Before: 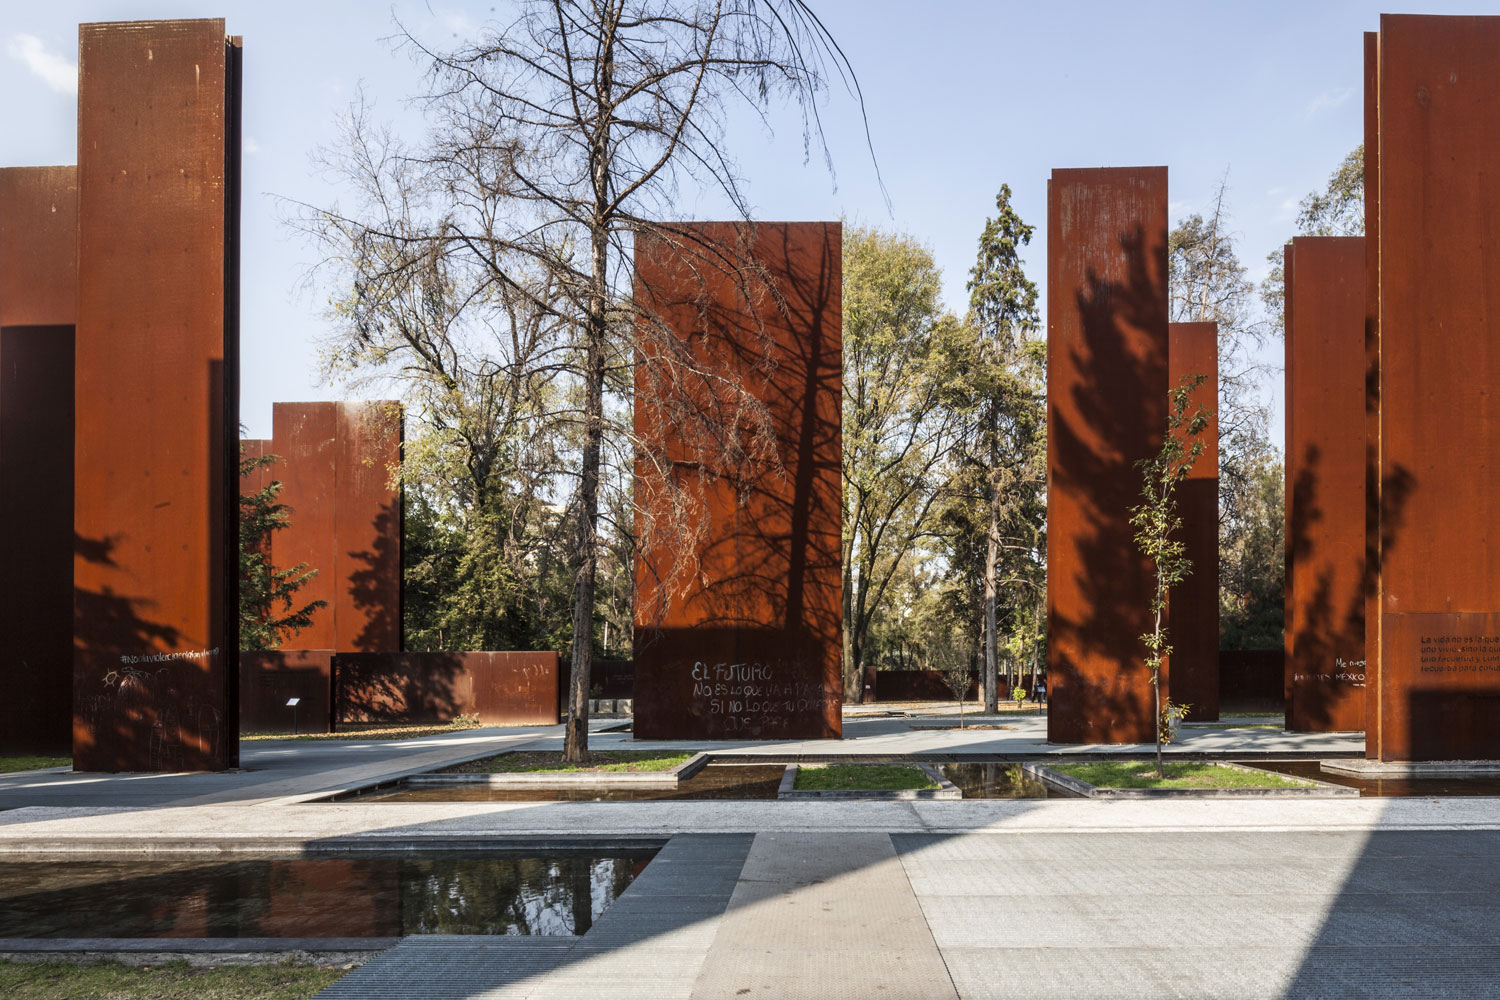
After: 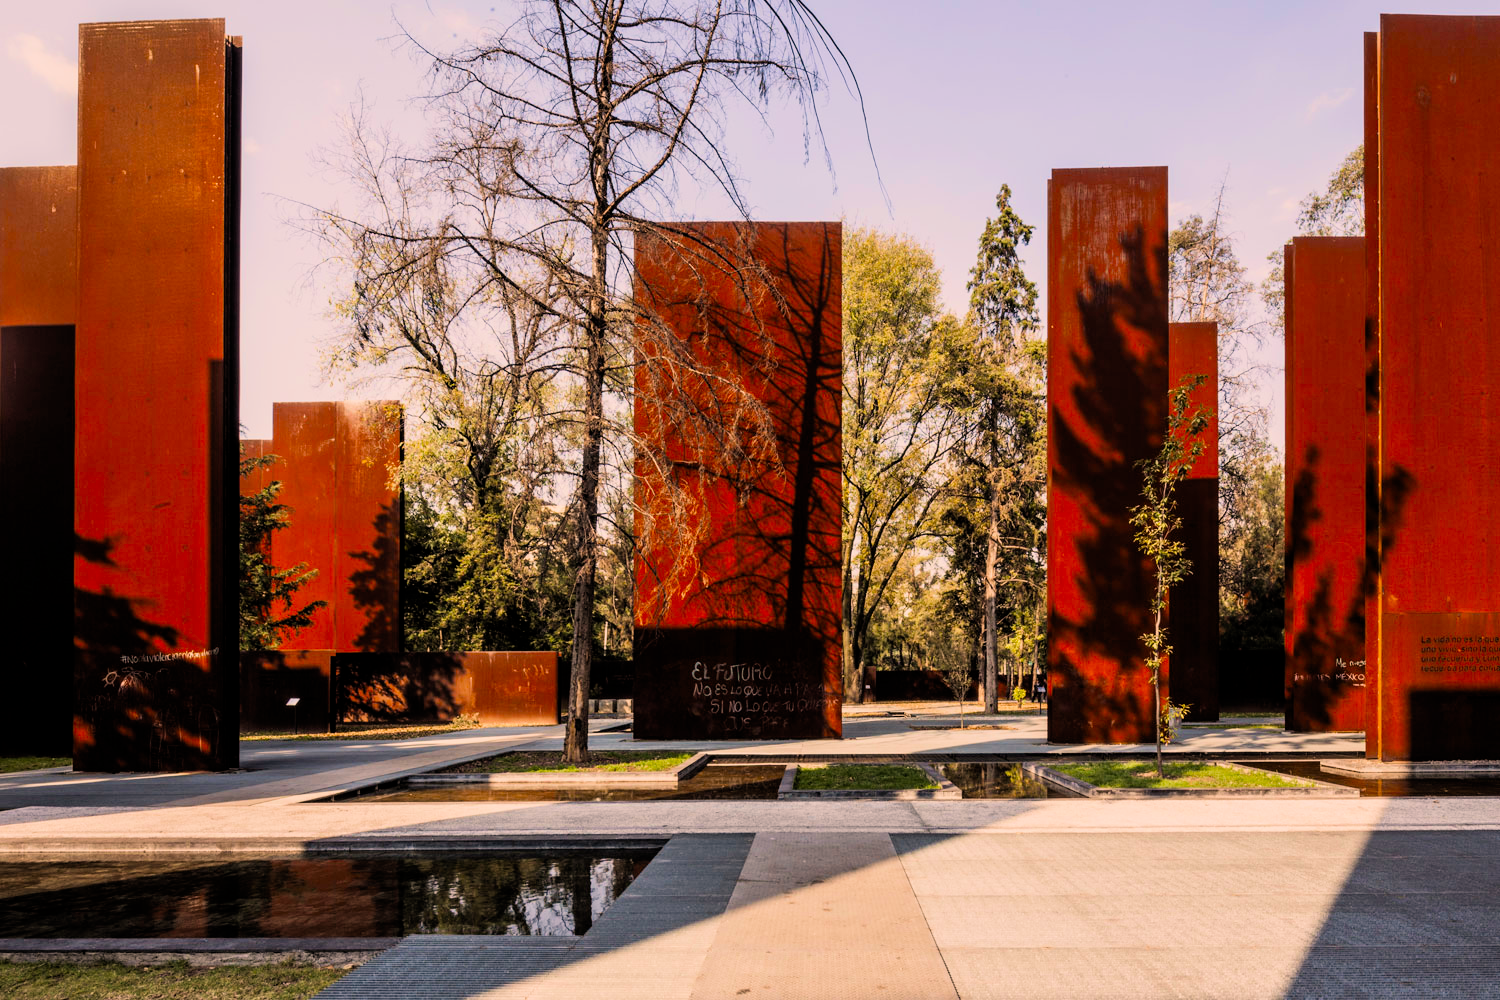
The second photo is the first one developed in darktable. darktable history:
velvia: on, module defaults
contrast brightness saturation: contrast 0.1, brightness 0.03, saturation 0.09
white balance: red 1.127, blue 0.943
filmic rgb: black relative exposure -7.75 EV, white relative exposure 4.4 EV, threshold 3 EV, target black luminance 0%, hardness 3.76, latitude 50.51%, contrast 1.074, highlights saturation mix 10%, shadows ↔ highlights balance -0.22%, color science v4 (2020), enable highlight reconstruction true
